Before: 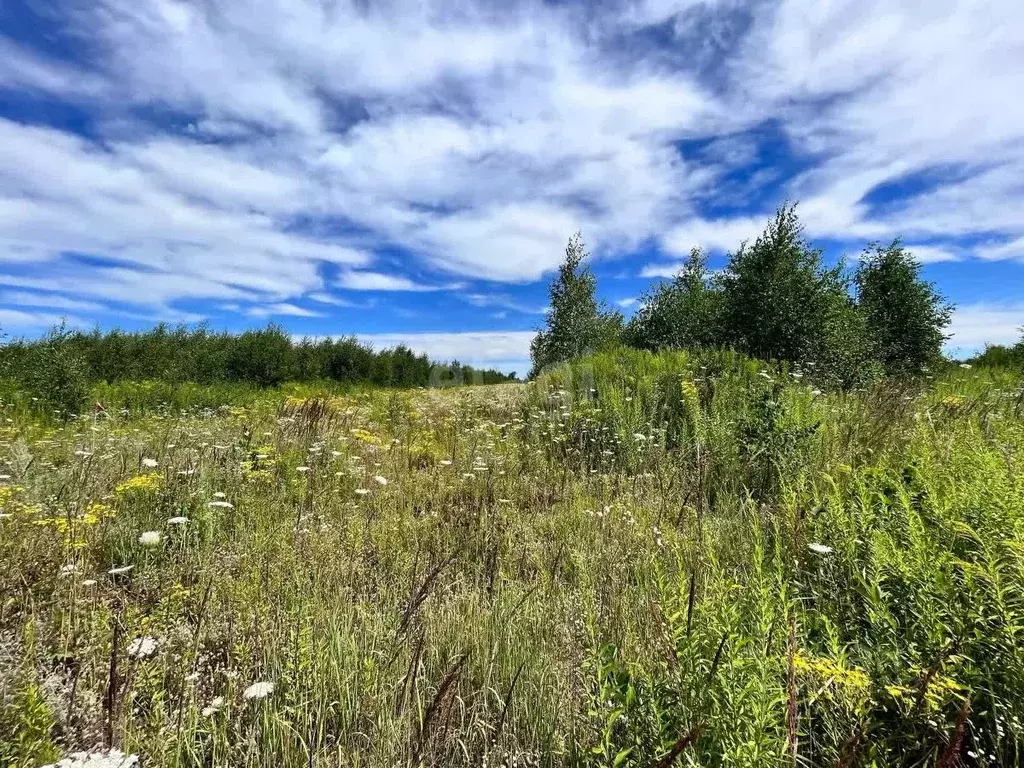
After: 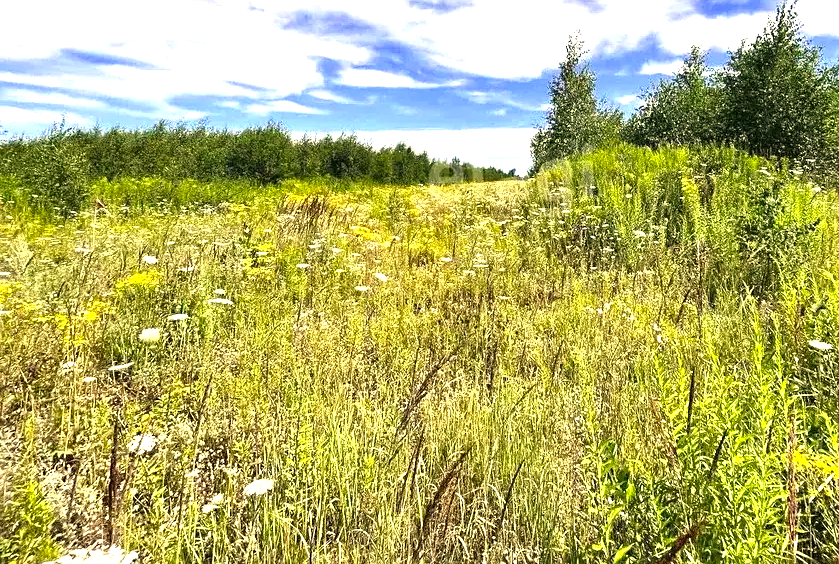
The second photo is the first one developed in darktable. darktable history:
crop: top 26.479%, right 17.974%
sharpen: amount 0.202
exposure: black level correction 0, exposure 1.281 EV, compensate highlight preservation false
color correction: highlights a* 2.52, highlights b* 23.33
